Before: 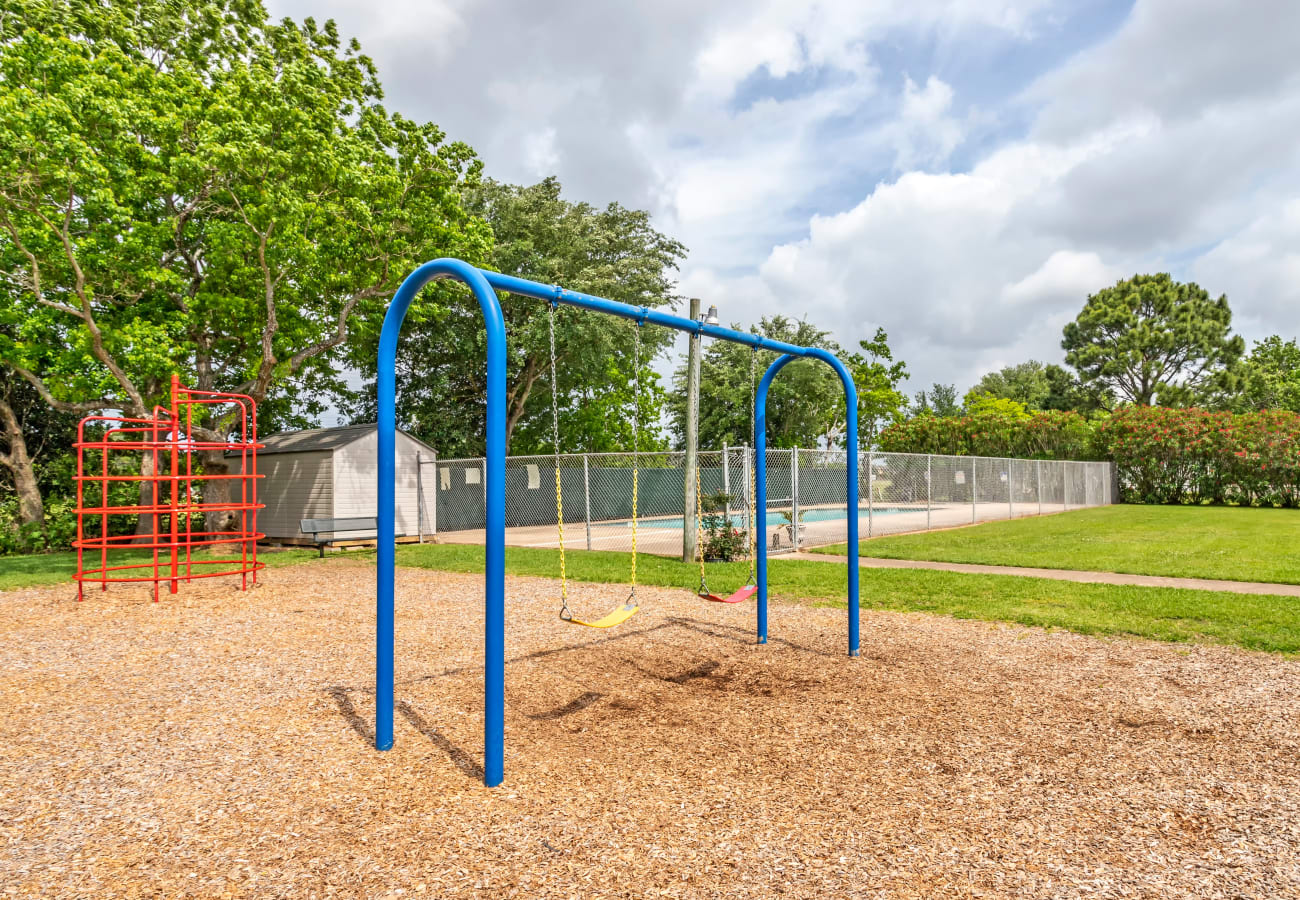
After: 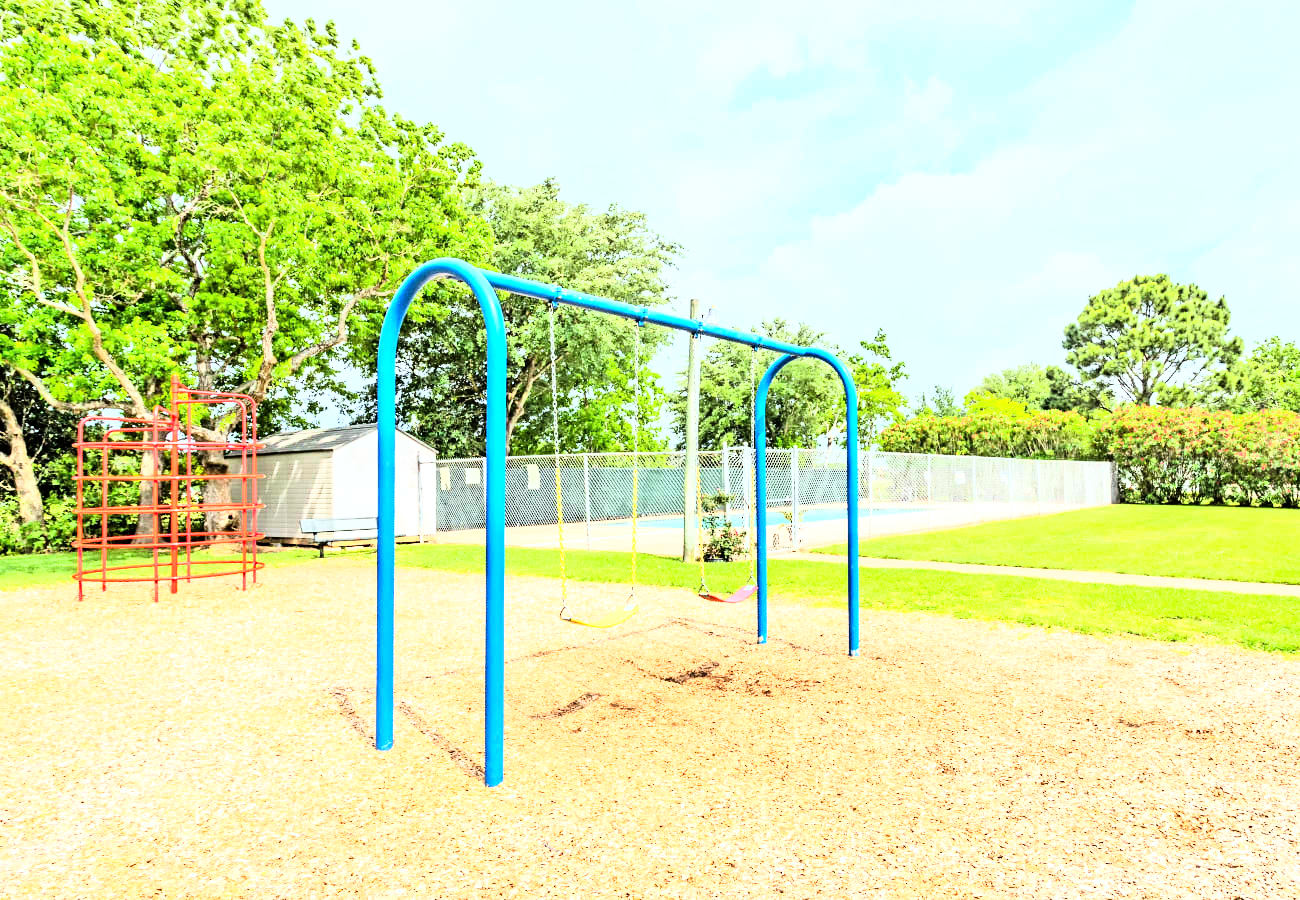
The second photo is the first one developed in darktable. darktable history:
rgb curve: curves: ch0 [(0, 0) (0.21, 0.15) (0.24, 0.21) (0.5, 0.75) (0.75, 0.96) (0.89, 0.99) (1, 1)]; ch1 [(0, 0.02) (0.21, 0.13) (0.25, 0.2) (0.5, 0.67) (0.75, 0.9) (0.89, 0.97) (1, 1)]; ch2 [(0, 0.02) (0.21, 0.13) (0.25, 0.2) (0.5, 0.67) (0.75, 0.9) (0.89, 0.97) (1, 1)], compensate middle gray true
exposure: black level correction 0.001, exposure 0.955 EV, compensate exposure bias true, compensate highlight preservation false
white balance: red 0.925, blue 1.046
